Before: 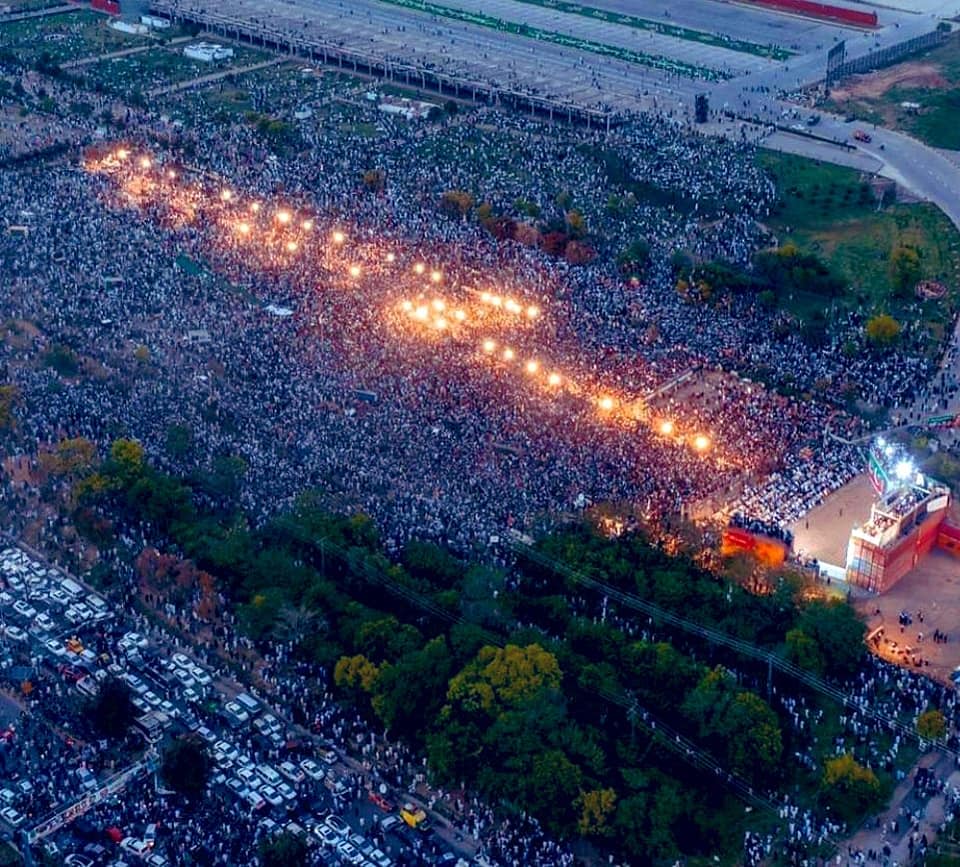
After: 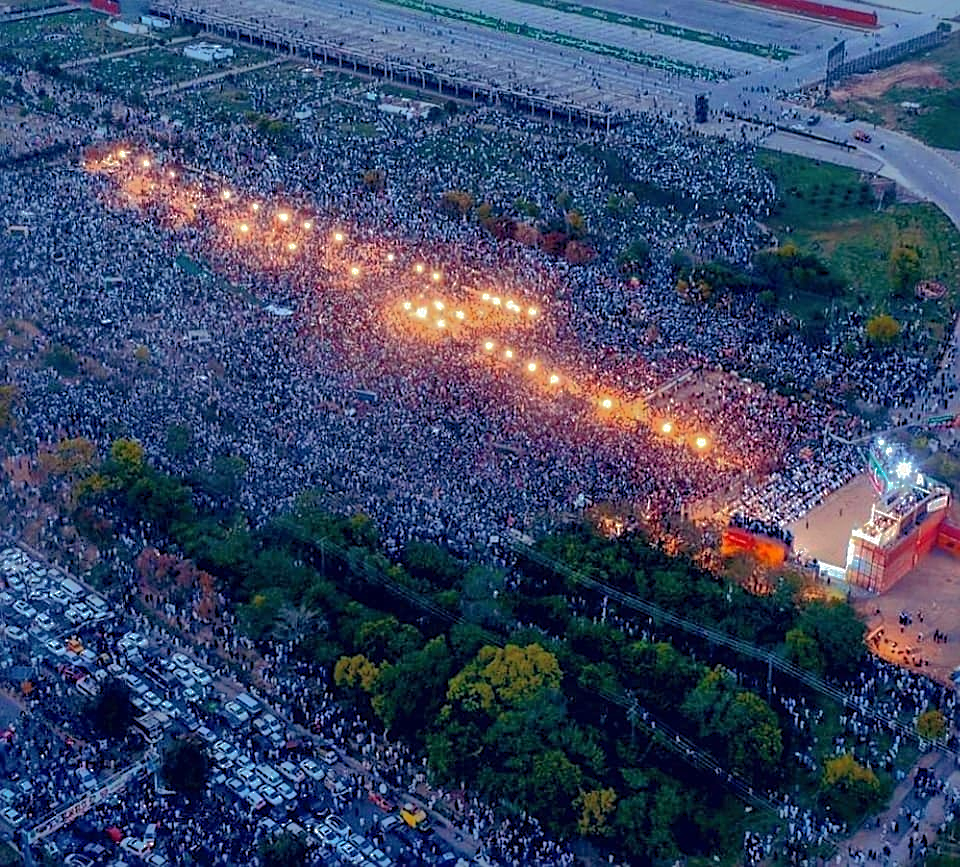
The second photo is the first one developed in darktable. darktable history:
sharpen: on, module defaults
shadows and highlights: shadows 38.43, highlights -74.54
